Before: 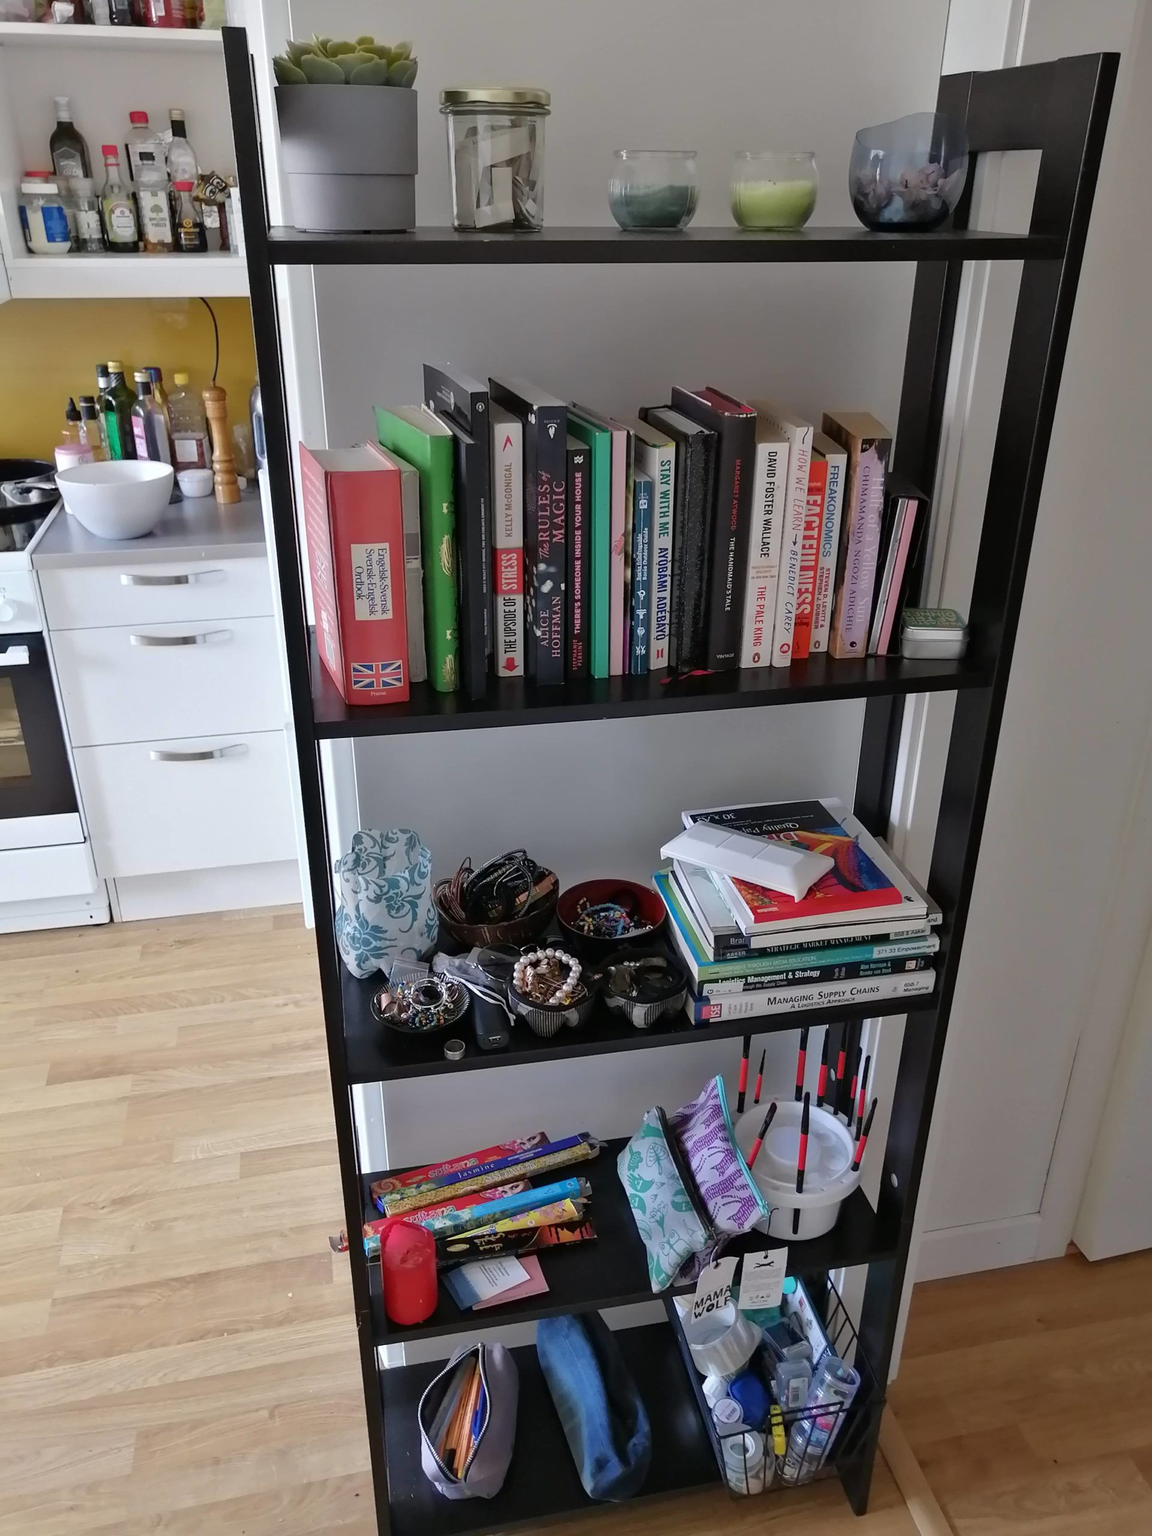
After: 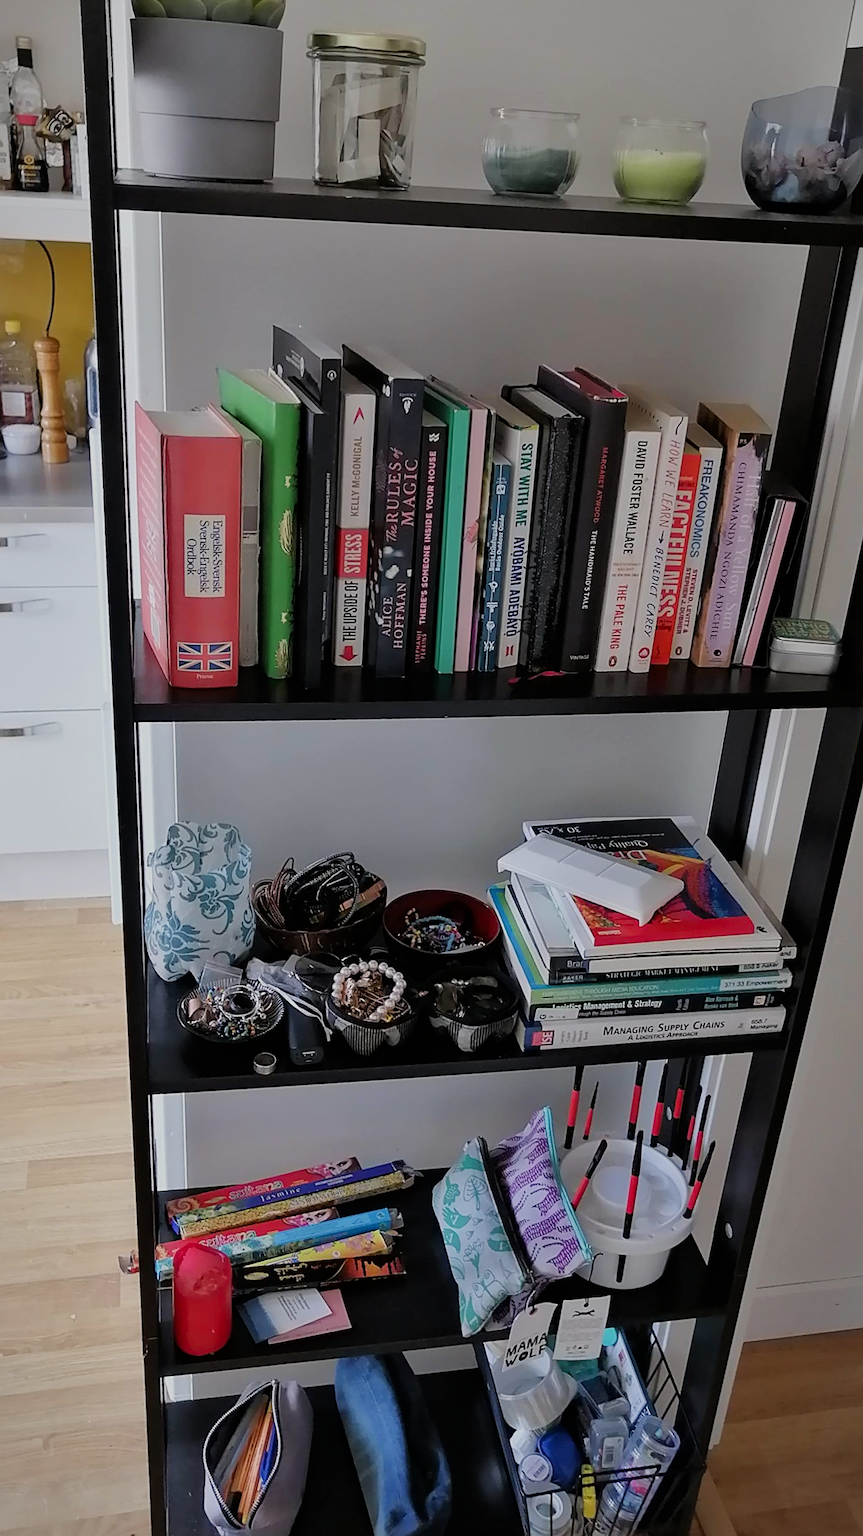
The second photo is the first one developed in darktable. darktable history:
sharpen: on, module defaults
levels: levels [0, 0.498, 1]
vignetting: fall-off start 97%, fall-off radius 100%, width/height ratio 0.609, unbound false
crop and rotate: angle -3.27°, left 14.277%, top 0.028%, right 10.766%, bottom 0.028%
color zones: curves: ch1 [(0, 0.523) (0.143, 0.545) (0.286, 0.52) (0.429, 0.506) (0.571, 0.503) (0.714, 0.503) (0.857, 0.508) (1, 0.523)]
filmic rgb: black relative exposure -16 EV, white relative exposure 6.92 EV, hardness 4.7
